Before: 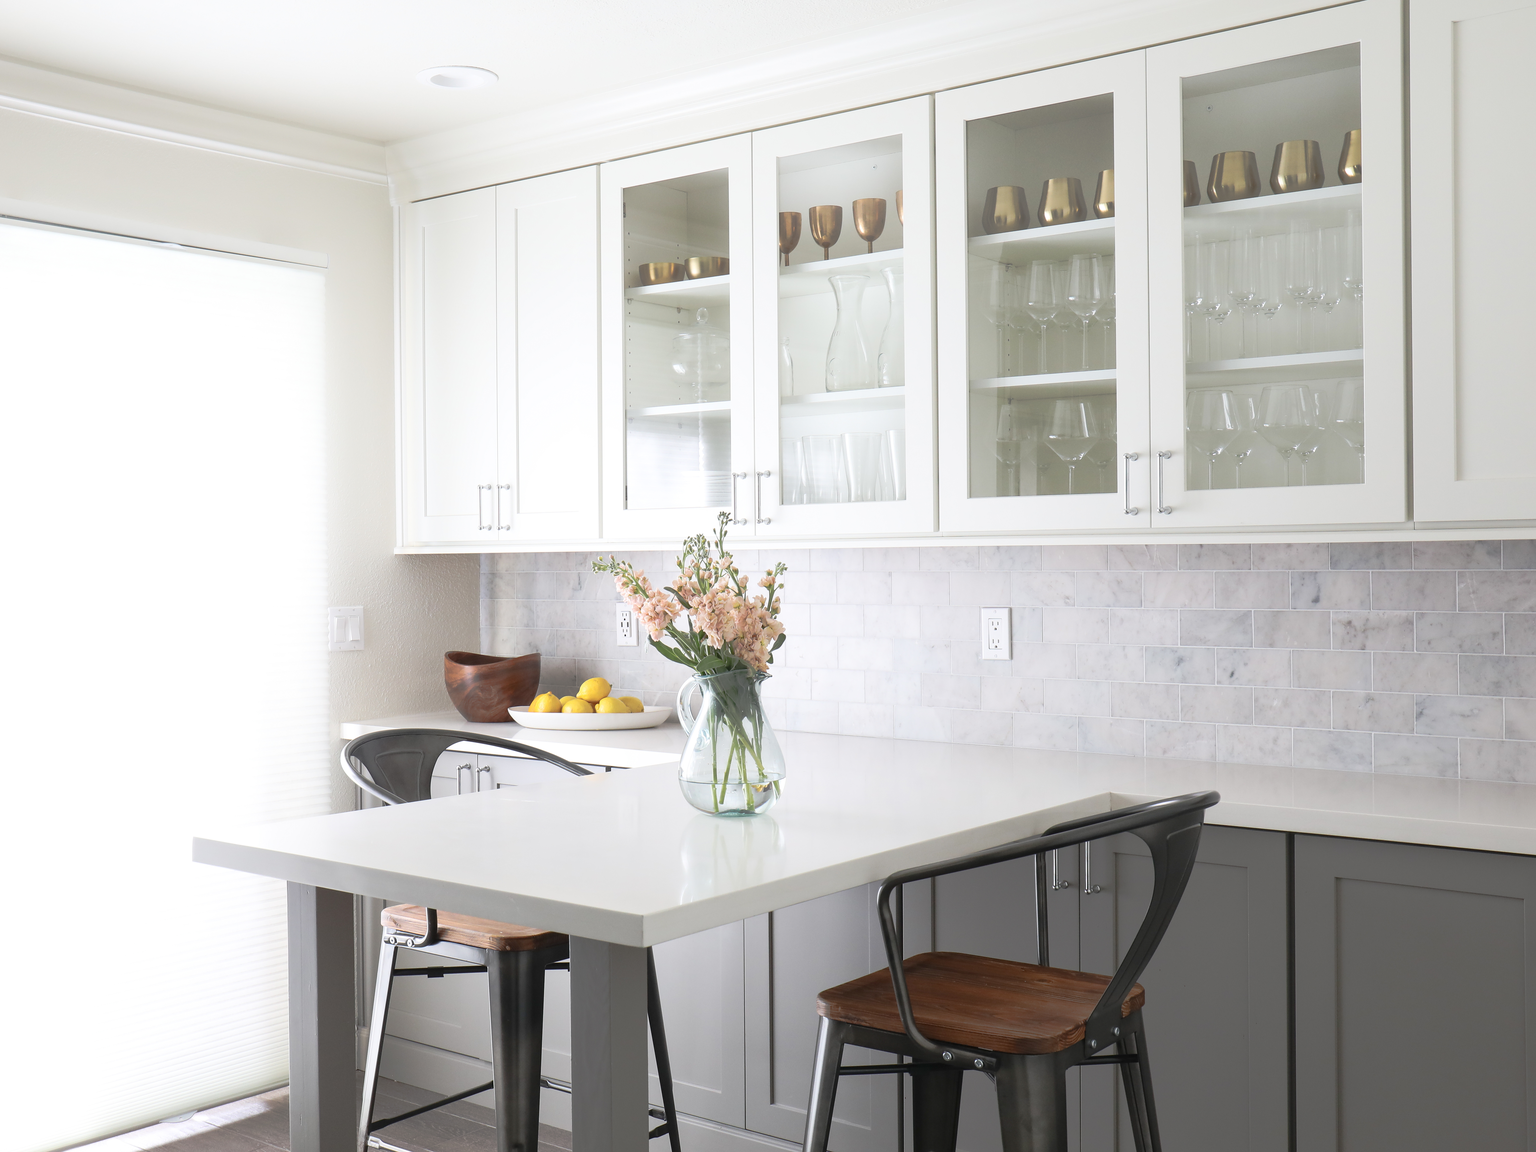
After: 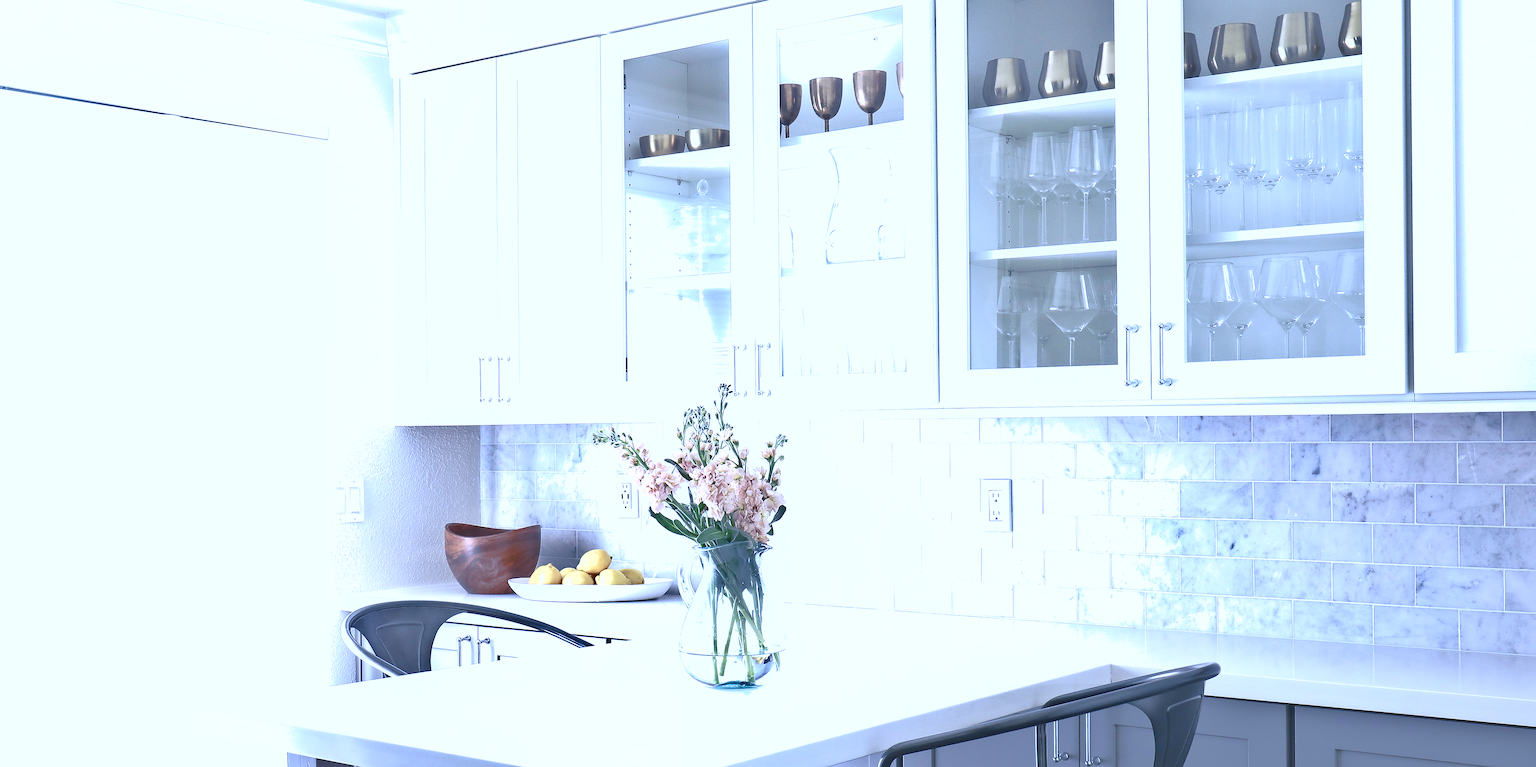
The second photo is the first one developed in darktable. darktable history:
sharpen: radius 1.4, amount 1.25, threshold 0.7
exposure: black level correction 0, exposure 0.95 EV, compensate exposure bias true, compensate highlight preservation false
shadows and highlights: low approximation 0.01, soften with gaussian
crop: top 11.166%, bottom 22.168%
color calibration: illuminant as shot in camera, adaptation linear Bradford (ICC v4), x 0.406, y 0.405, temperature 3570.35 K, saturation algorithm version 1 (2020)
color balance rgb: shadows lift › chroma 1%, shadows lift › hue 113°, highlights gain › chroma 0.2%, highlights gain › hue 333°, perceptual saturation grading › global saturation 20%, perceptual saturation grading › highlights -50%, perceptual saturation grading › shadows 25%, contrast -10%
